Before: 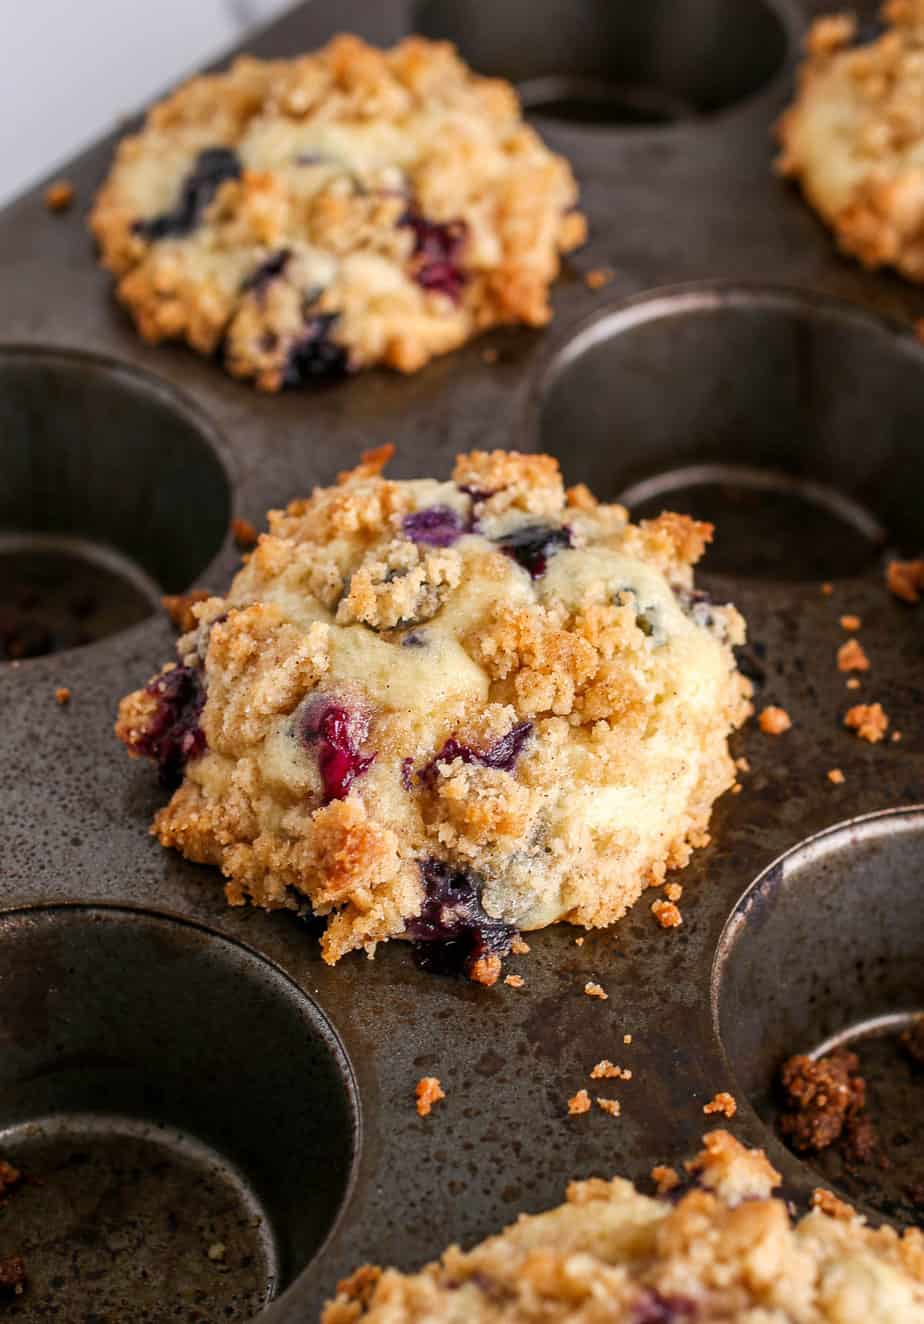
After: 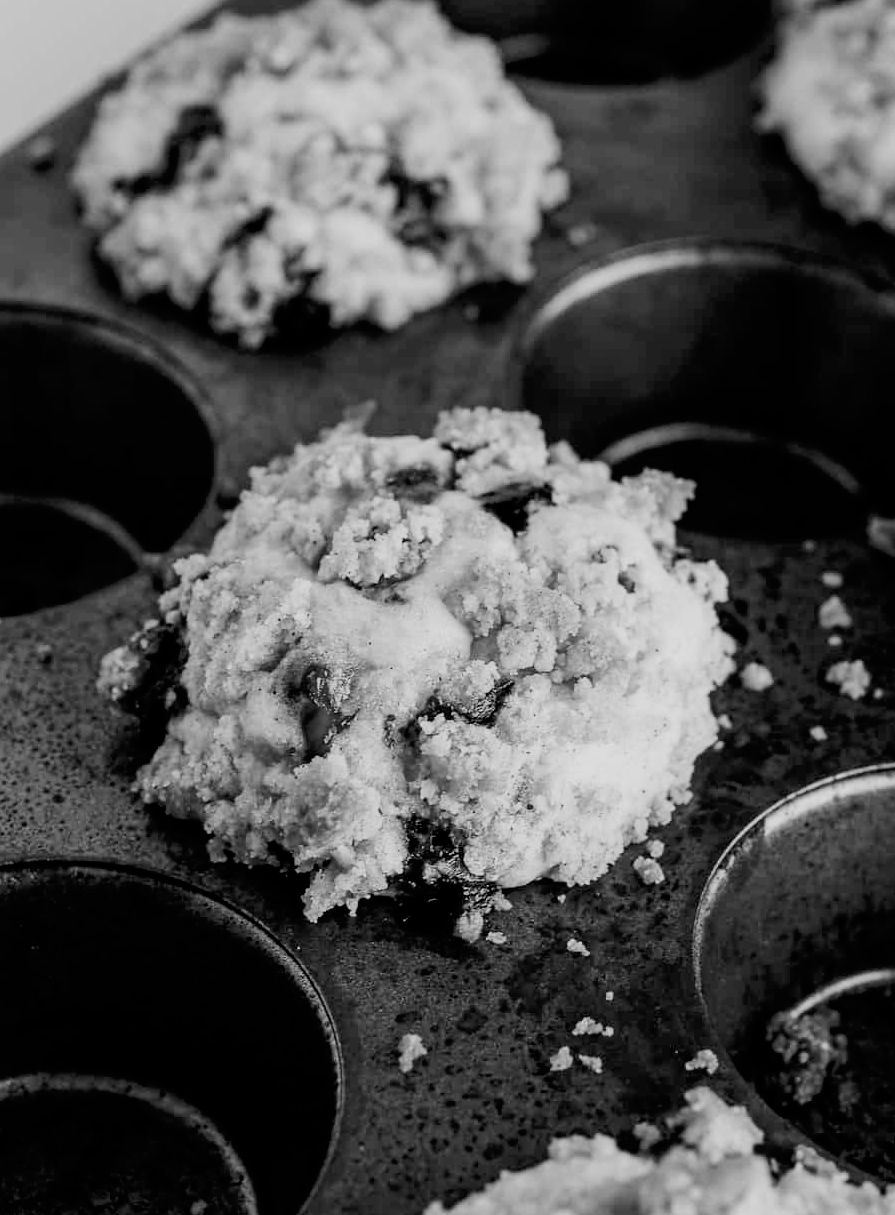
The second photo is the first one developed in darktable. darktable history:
crop: left 1.964%, top 3.251%, right 1.122%, bottom 4.933%
filmic rgb: black relative exposure -7.65 EV, white relative exposure 4.56 EV, hardness 3.61
contrast brightness saturation: saturation -1
tone curve: curves: ch0 [(0, 0) (0.118, 0.034) (0.182, 0.124) (0.265, 0.214) (0.504, 0.508) (0.783, 0.825) (1, 1)], color space Lab, linked channels, preserve colors none
